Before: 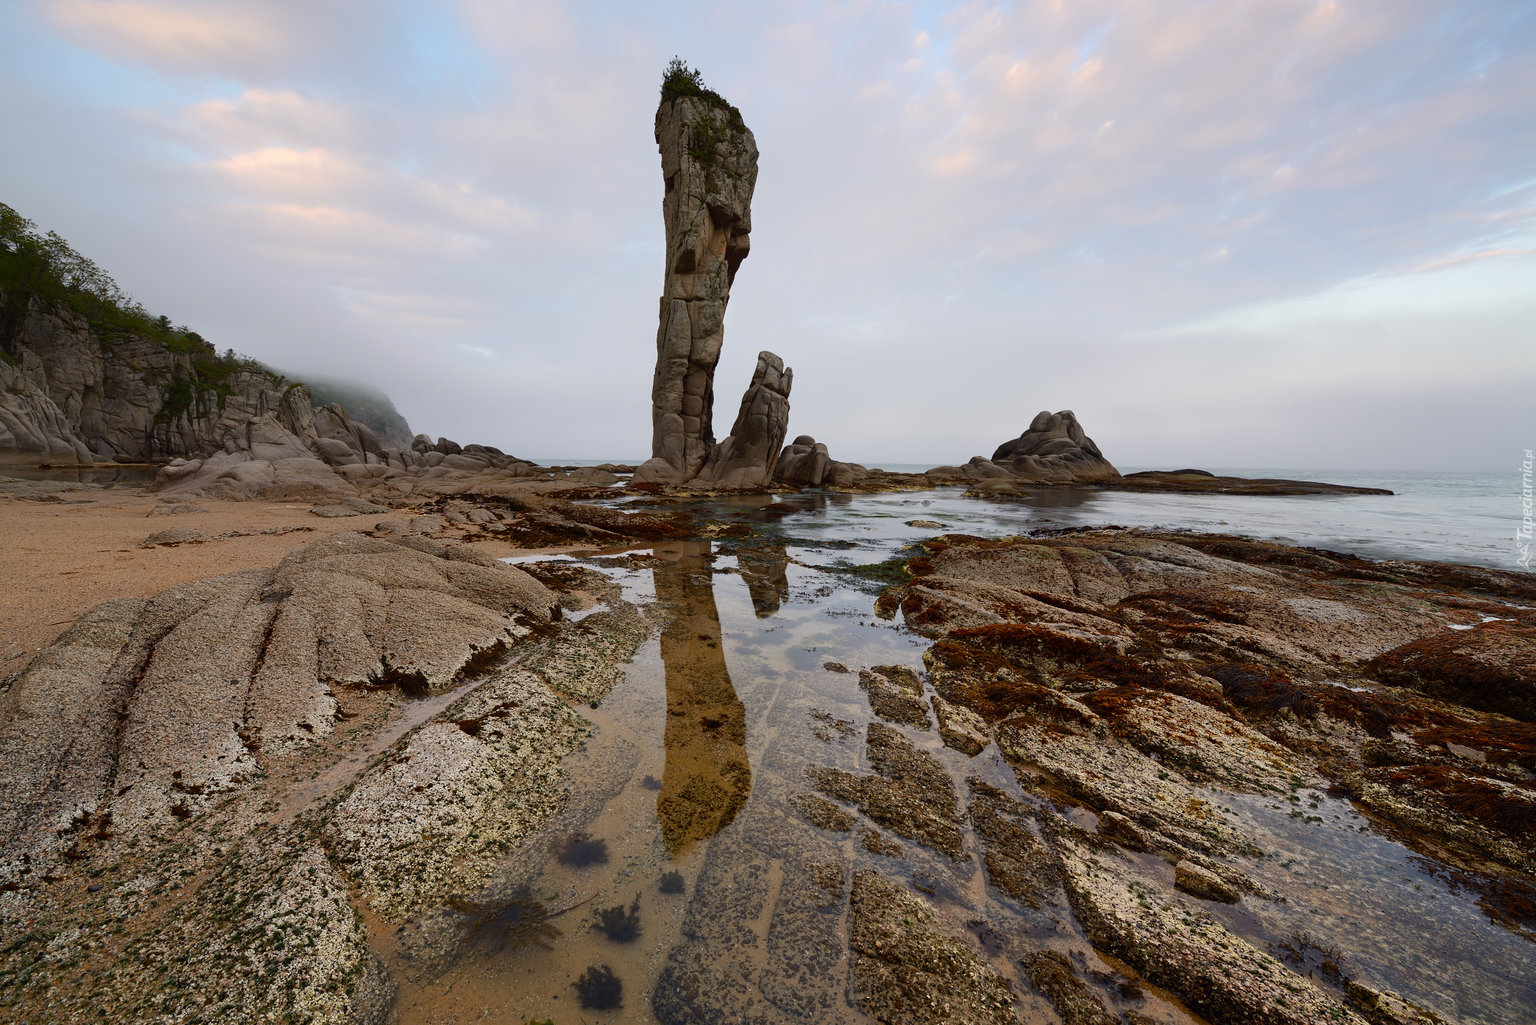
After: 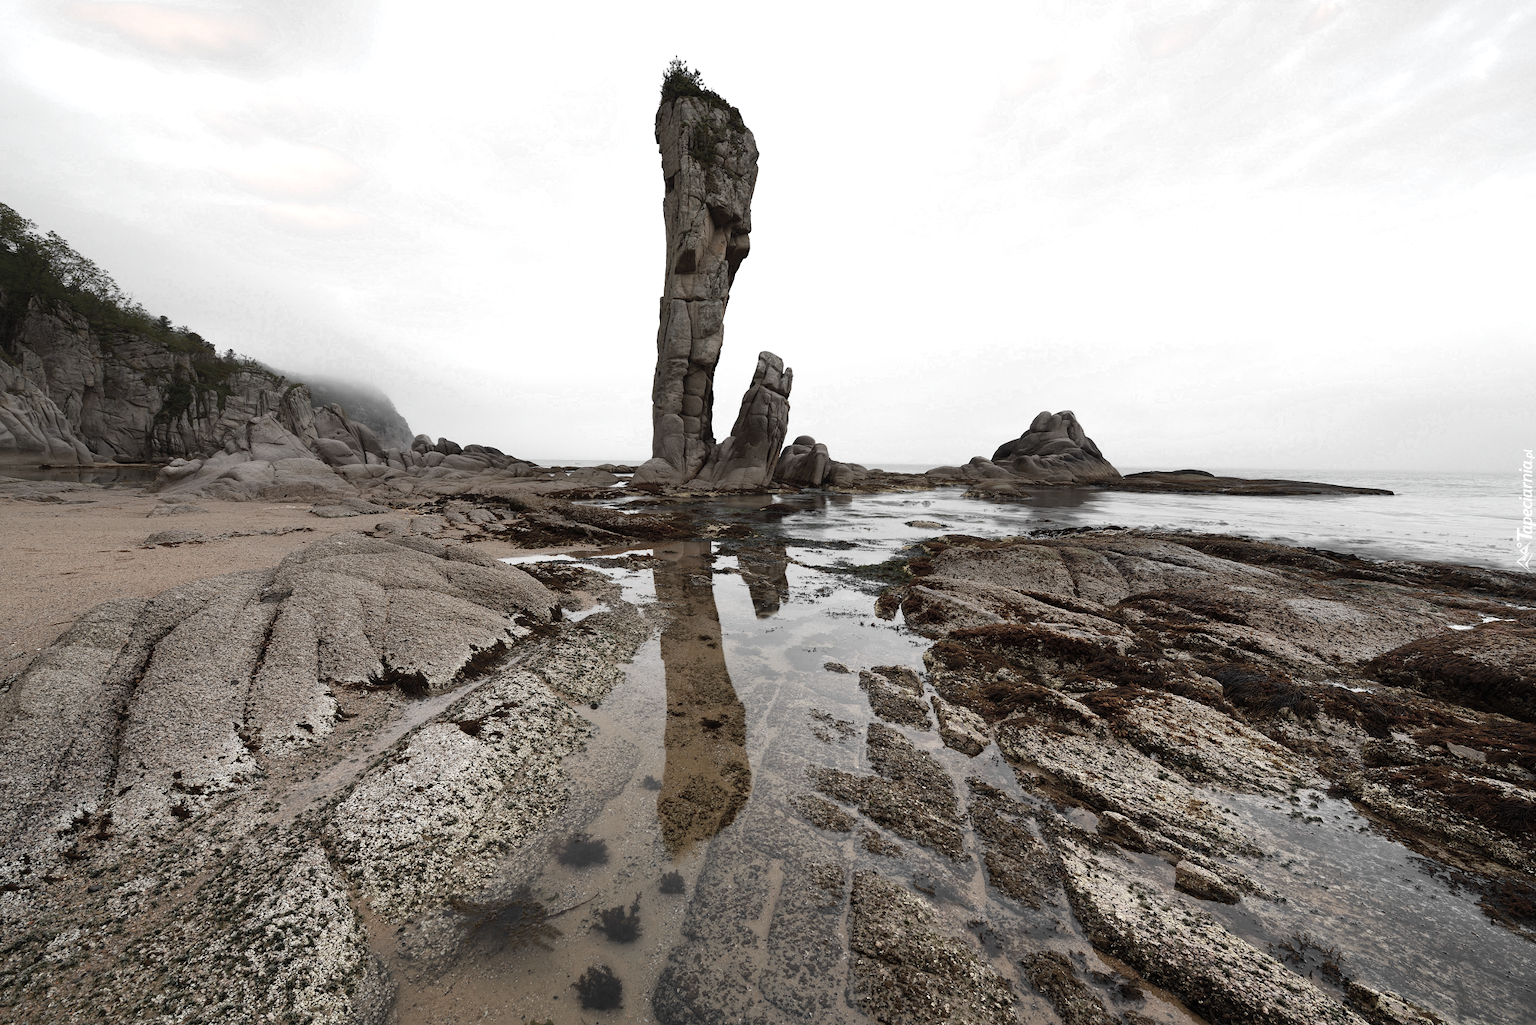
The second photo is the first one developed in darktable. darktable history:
color zones: curves: ch0 [(0, 0.613) (0.01, 0.613) (0.245, 0.448) (0.498, 0.529) (0.642, 0.665) (0.879, 0.777) (0.99, 0.613)]; ch1 [(0, 0.035) (0.121, 0.189) (0.259, 0.197) (0.415, 0.061) (0.589, 0.022) (0.732, 0.022) (0.857, 0.026) (0.991, 0.053)]
exposure: exposure 0.496 EV, compensate highlight preservation false
